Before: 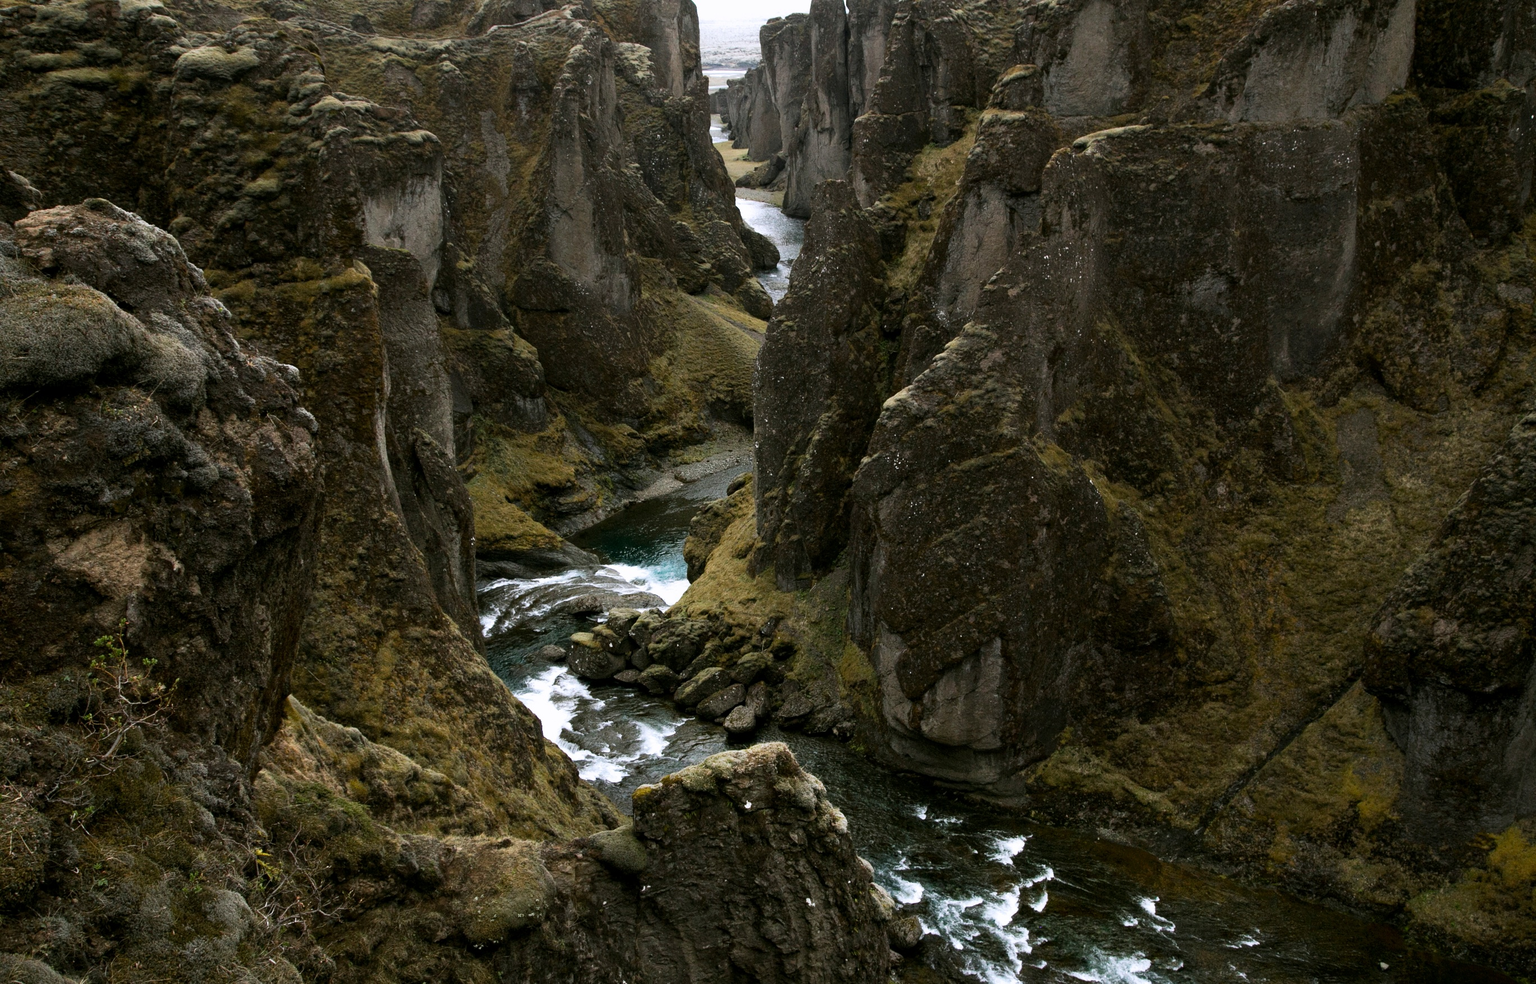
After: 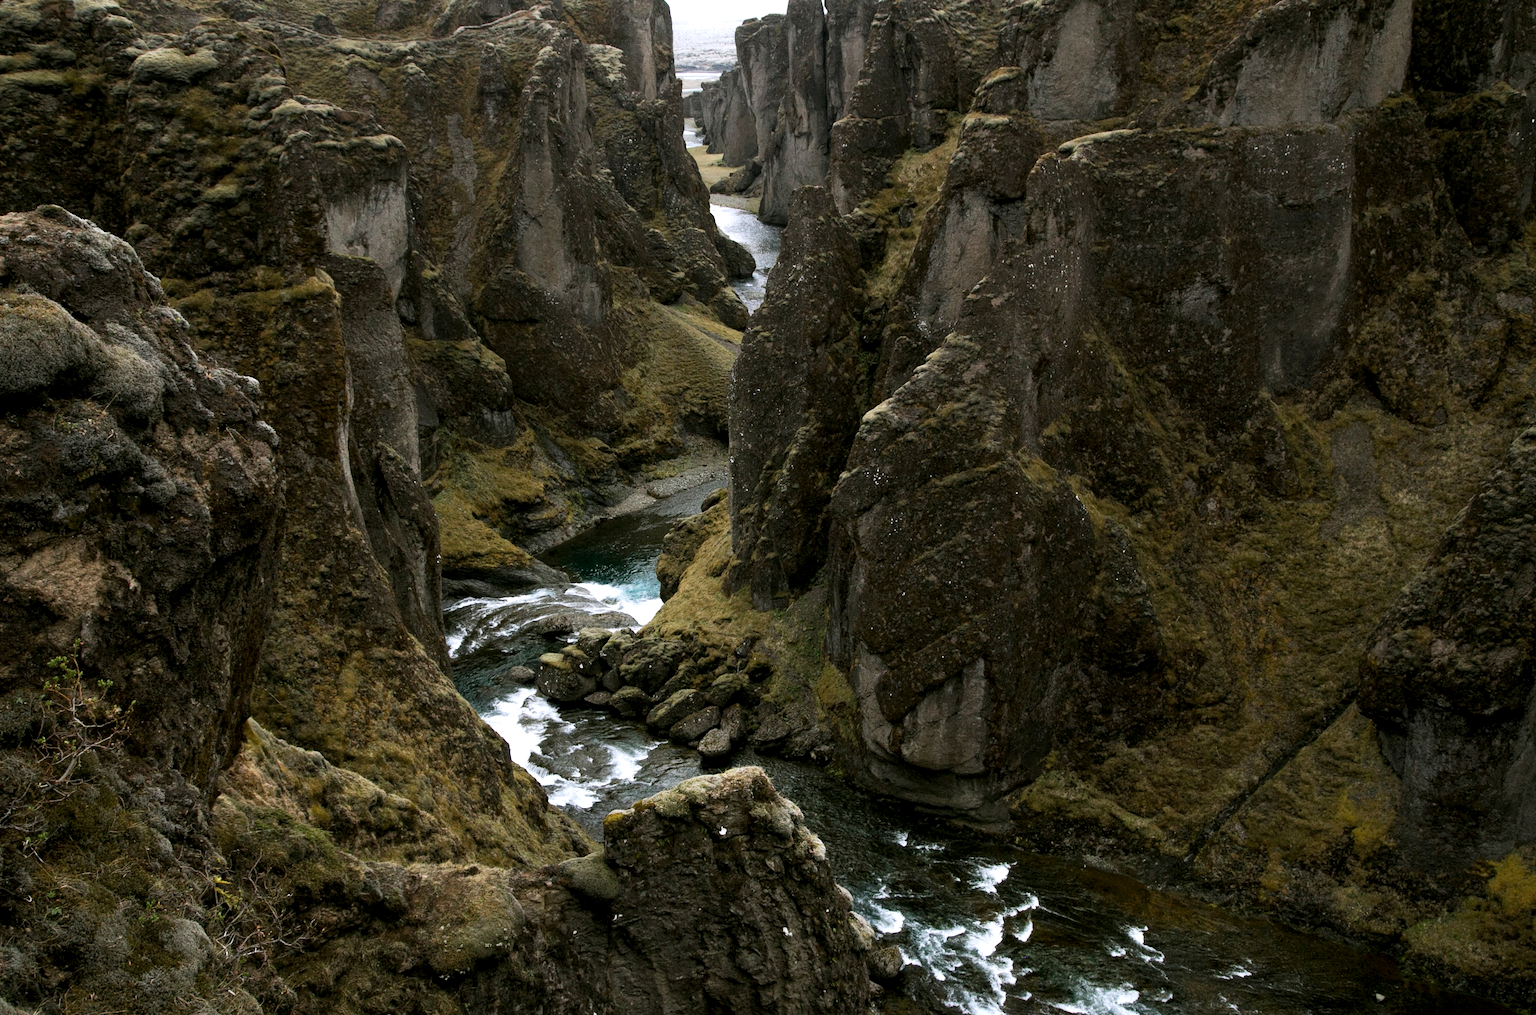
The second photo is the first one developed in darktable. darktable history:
local contrast: highlights 107%, shadows 101%, detail 120%, midtone range 0.2
exposure: compensate highlight preservation false
crop and rotate: left 3.171%
